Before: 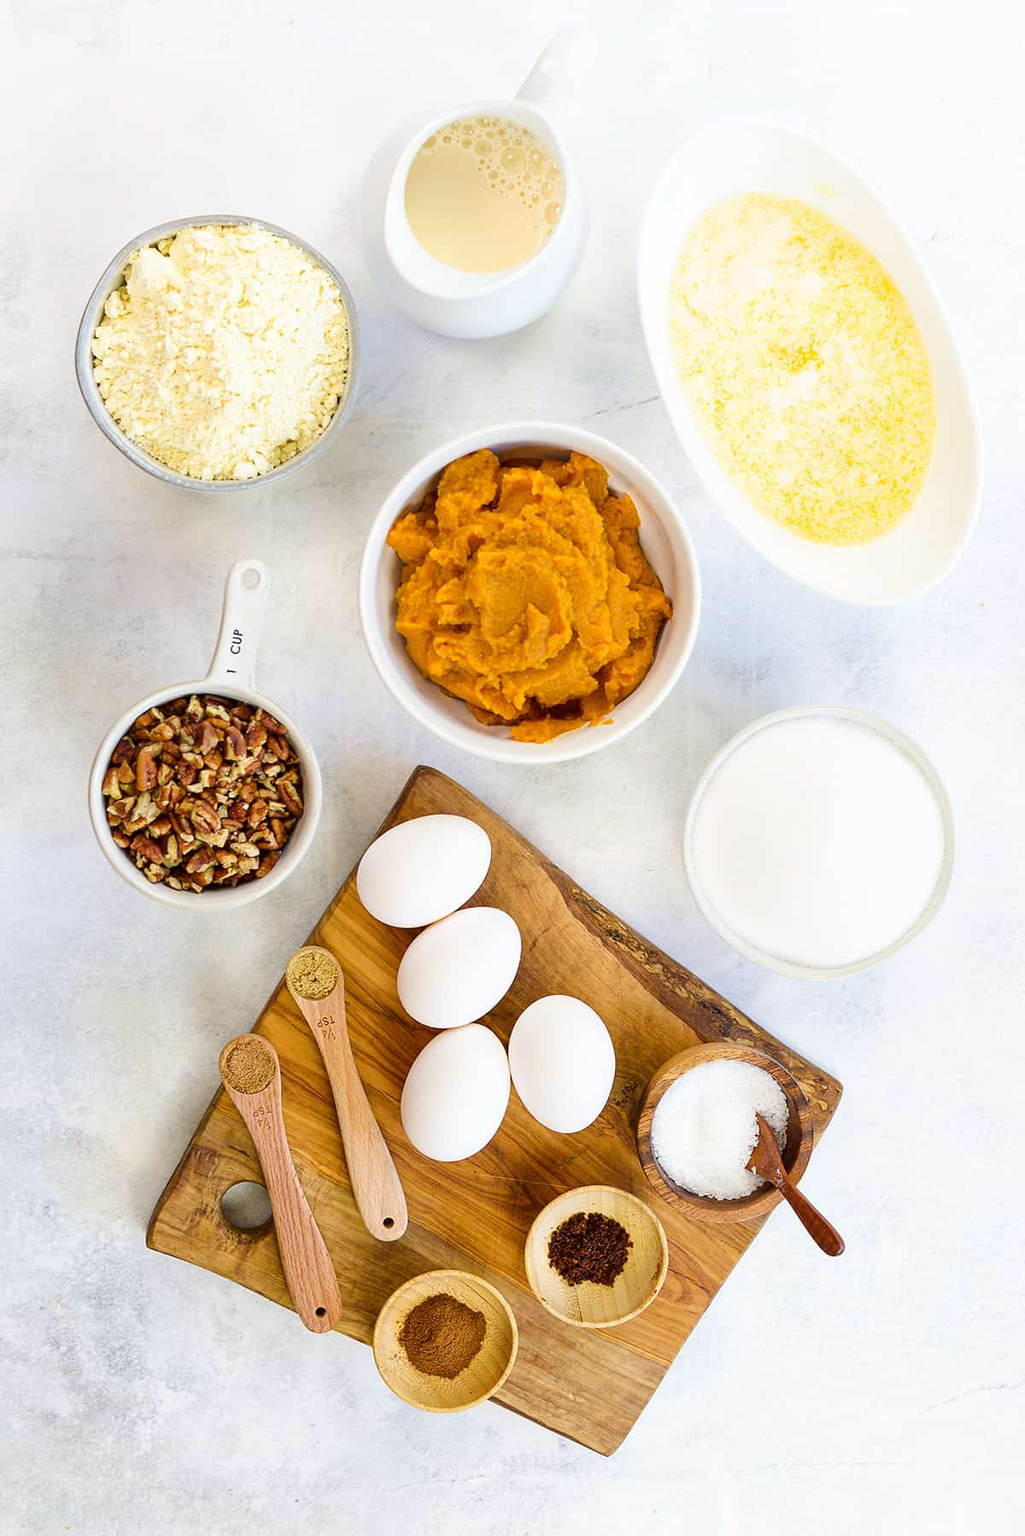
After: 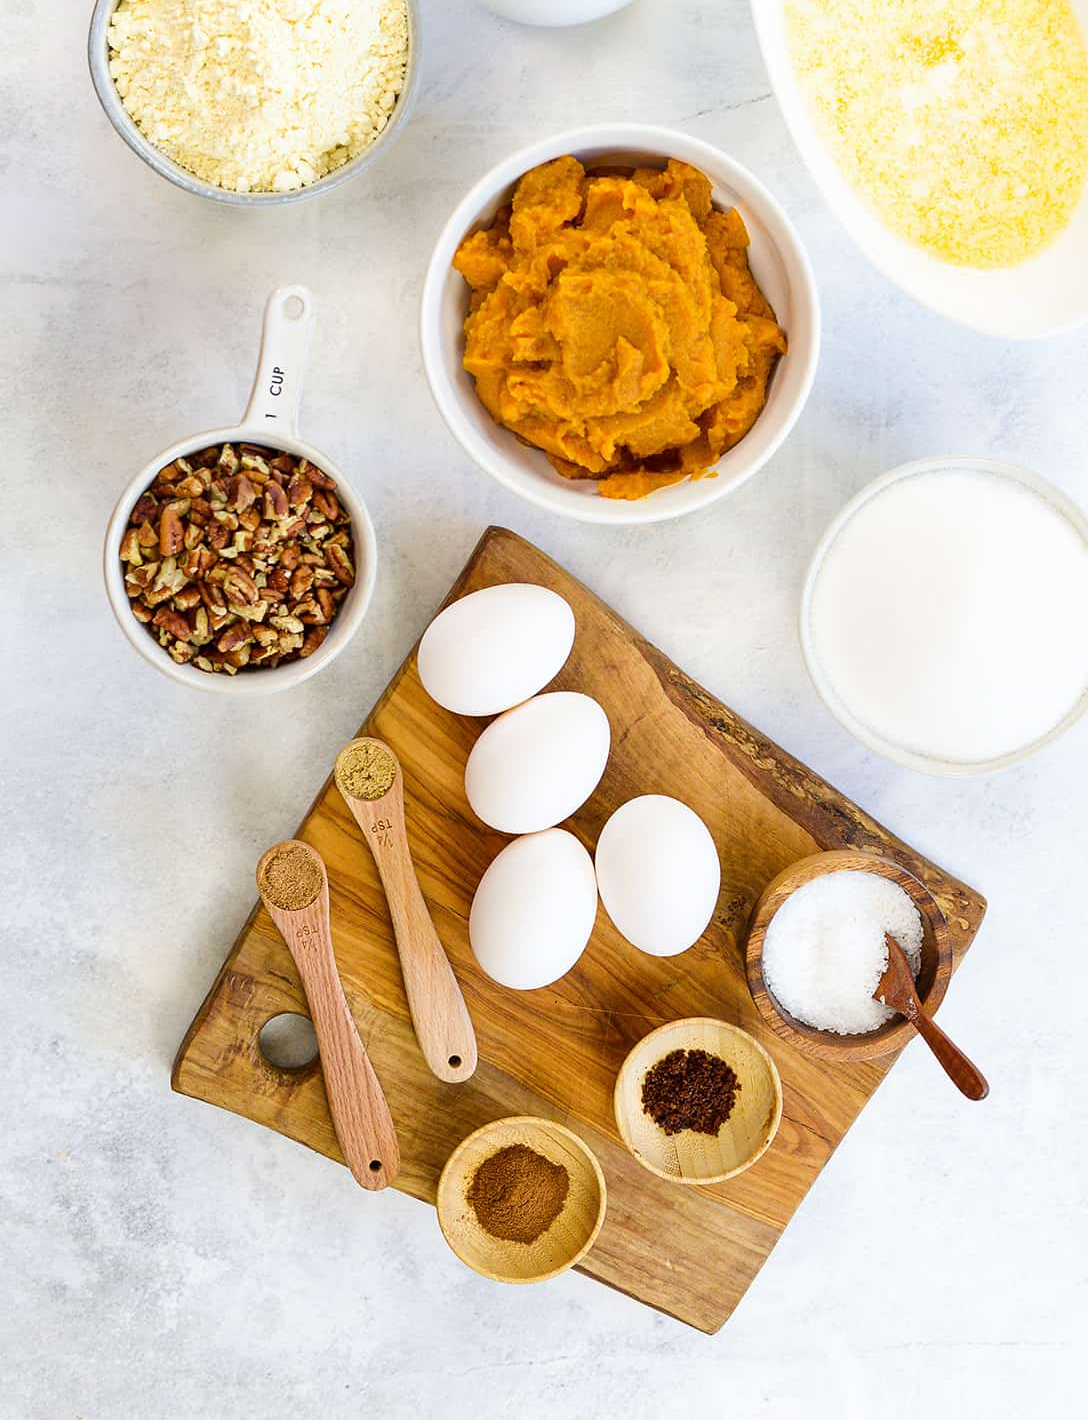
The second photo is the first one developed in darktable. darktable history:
crop: top 20.622%, right 9.314%, bottom 0.349%
